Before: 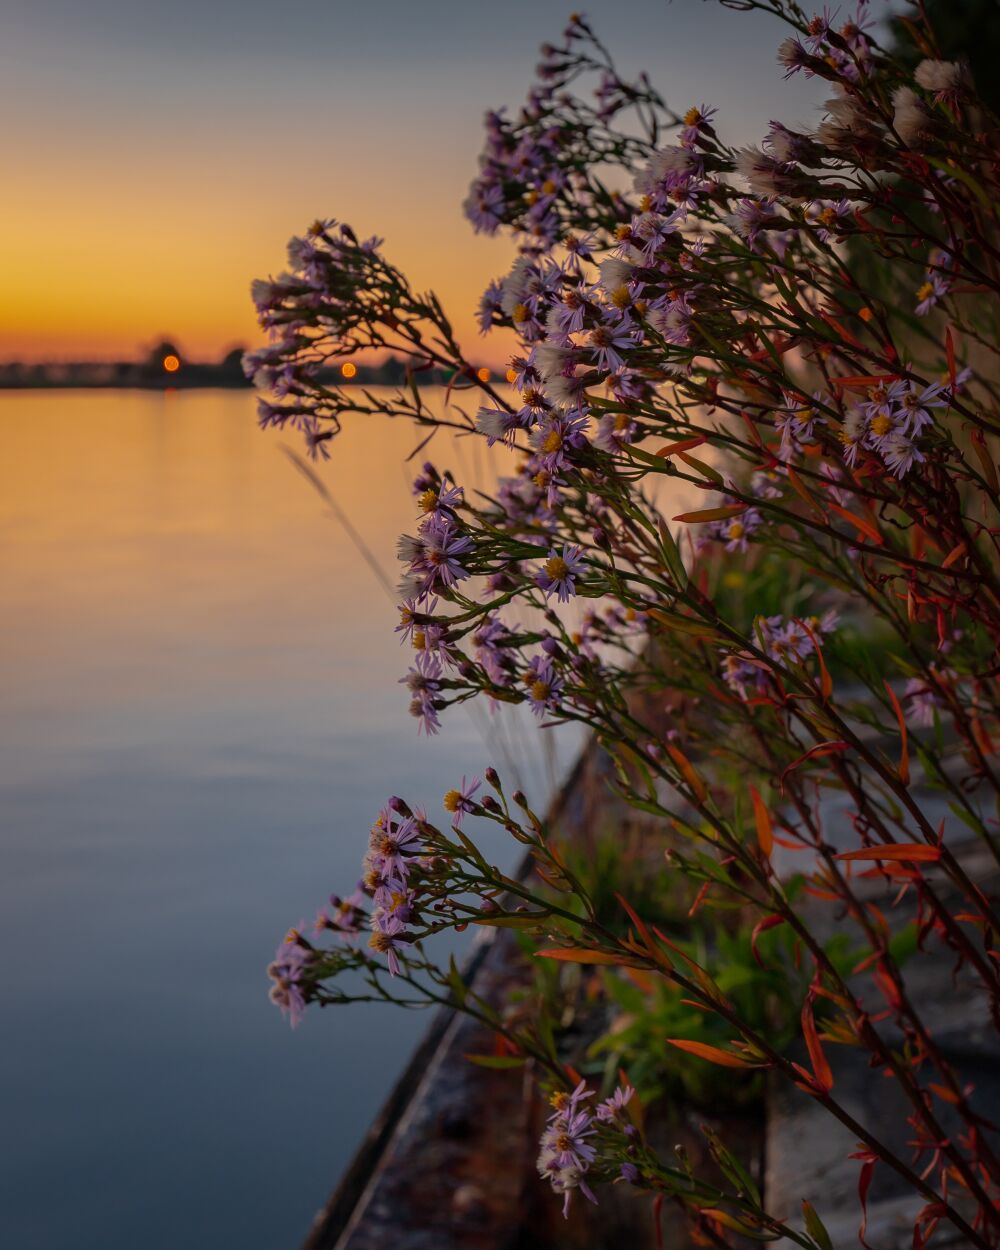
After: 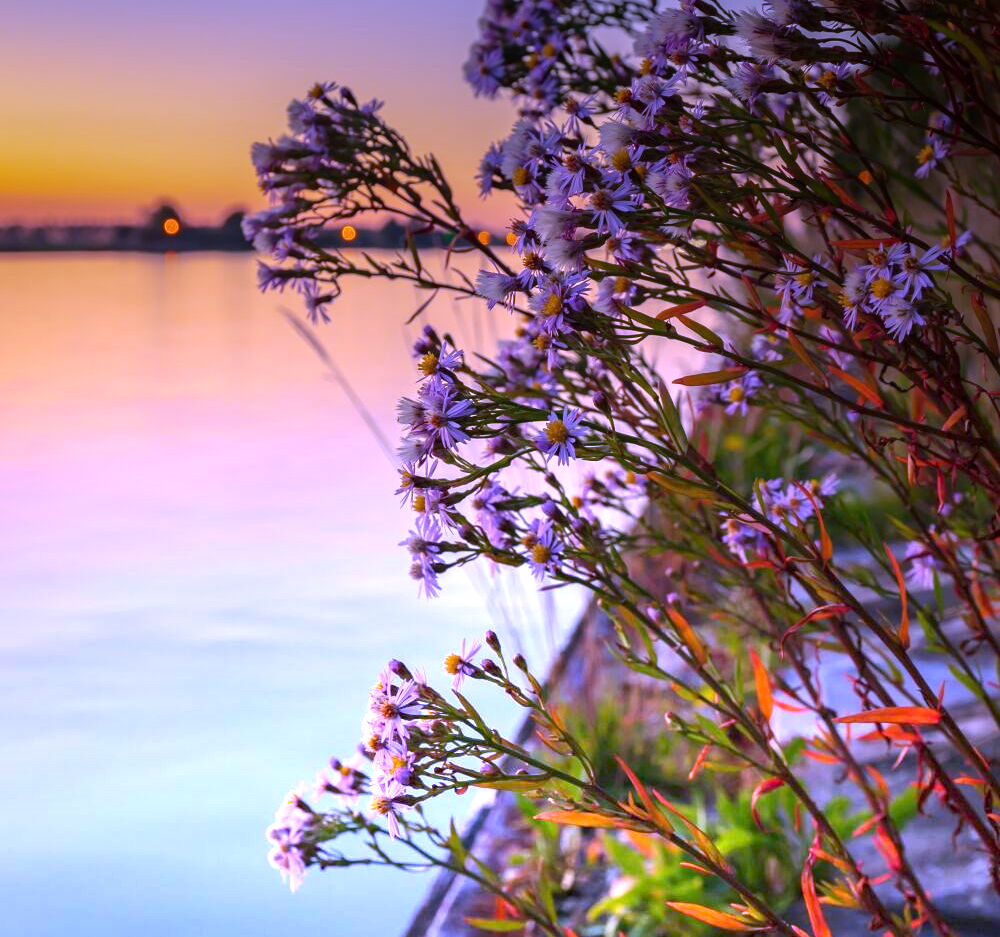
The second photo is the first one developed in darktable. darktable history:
white balance: red 0.98, blue 1.61
crop: top 11.038%, bottom 13.962%
graduated density: density -3.9 EV
